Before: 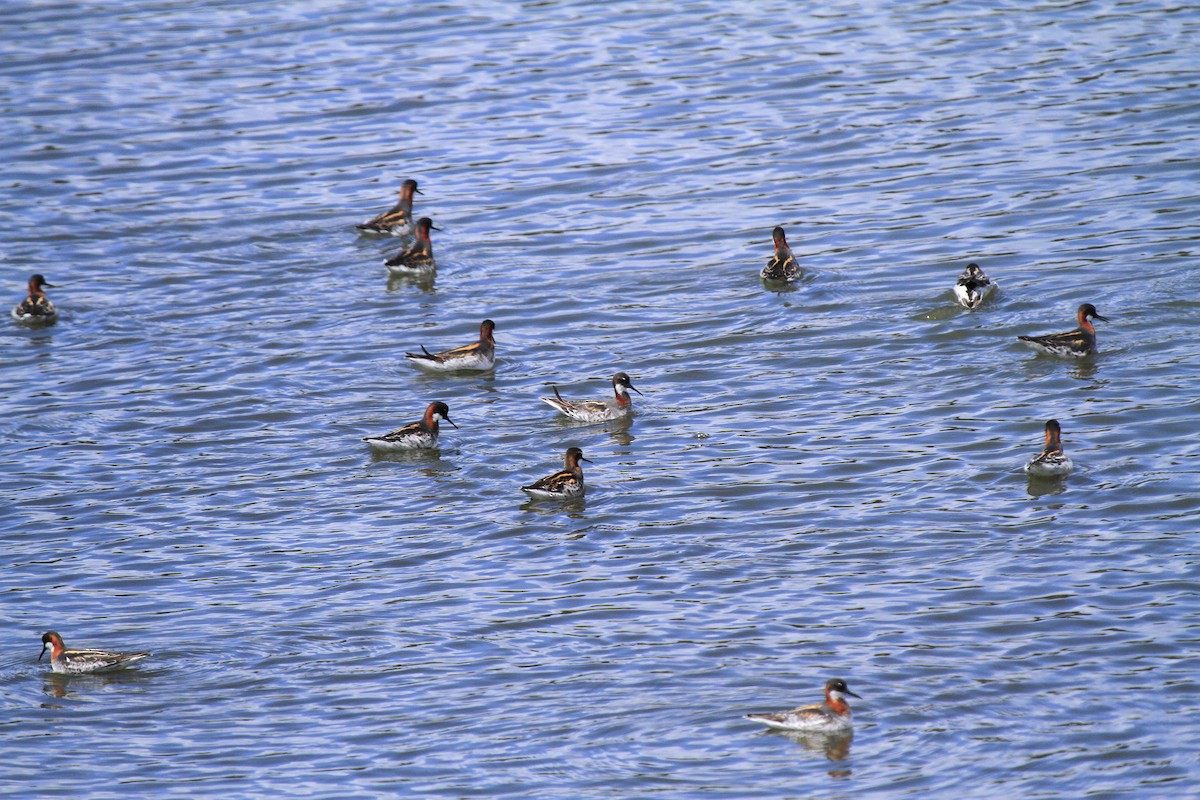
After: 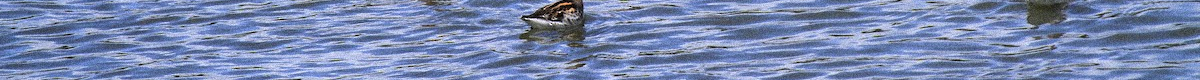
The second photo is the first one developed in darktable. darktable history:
crop and rotate: top 59.084%, bottom 30.916%
grain: strength 35%, mid-tones bias 0%
levels: levels [0.026, 0.507, 0.987]
